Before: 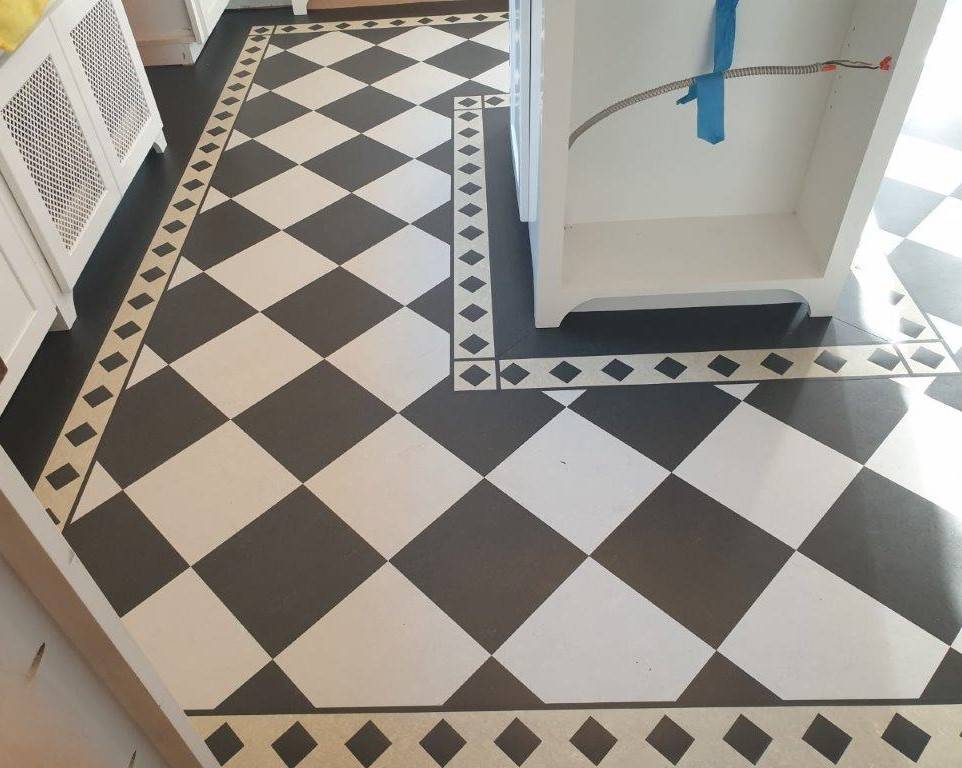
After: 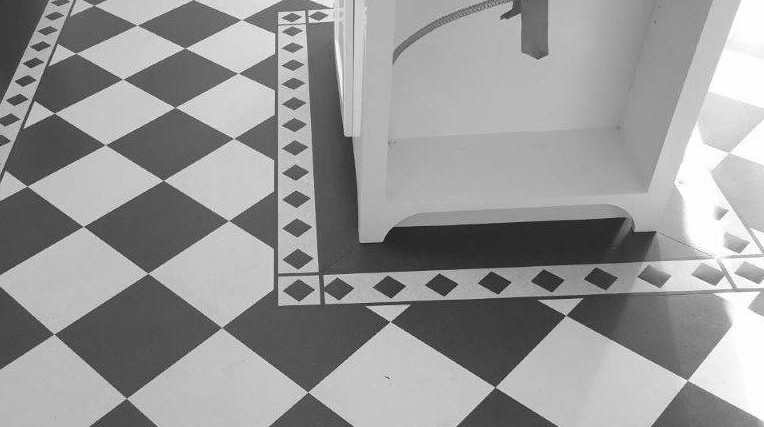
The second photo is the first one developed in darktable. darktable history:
crop: left 18.38%, top 11.092%, right 2.134%, bottom 33.217%
monochrome: on, module defaults
